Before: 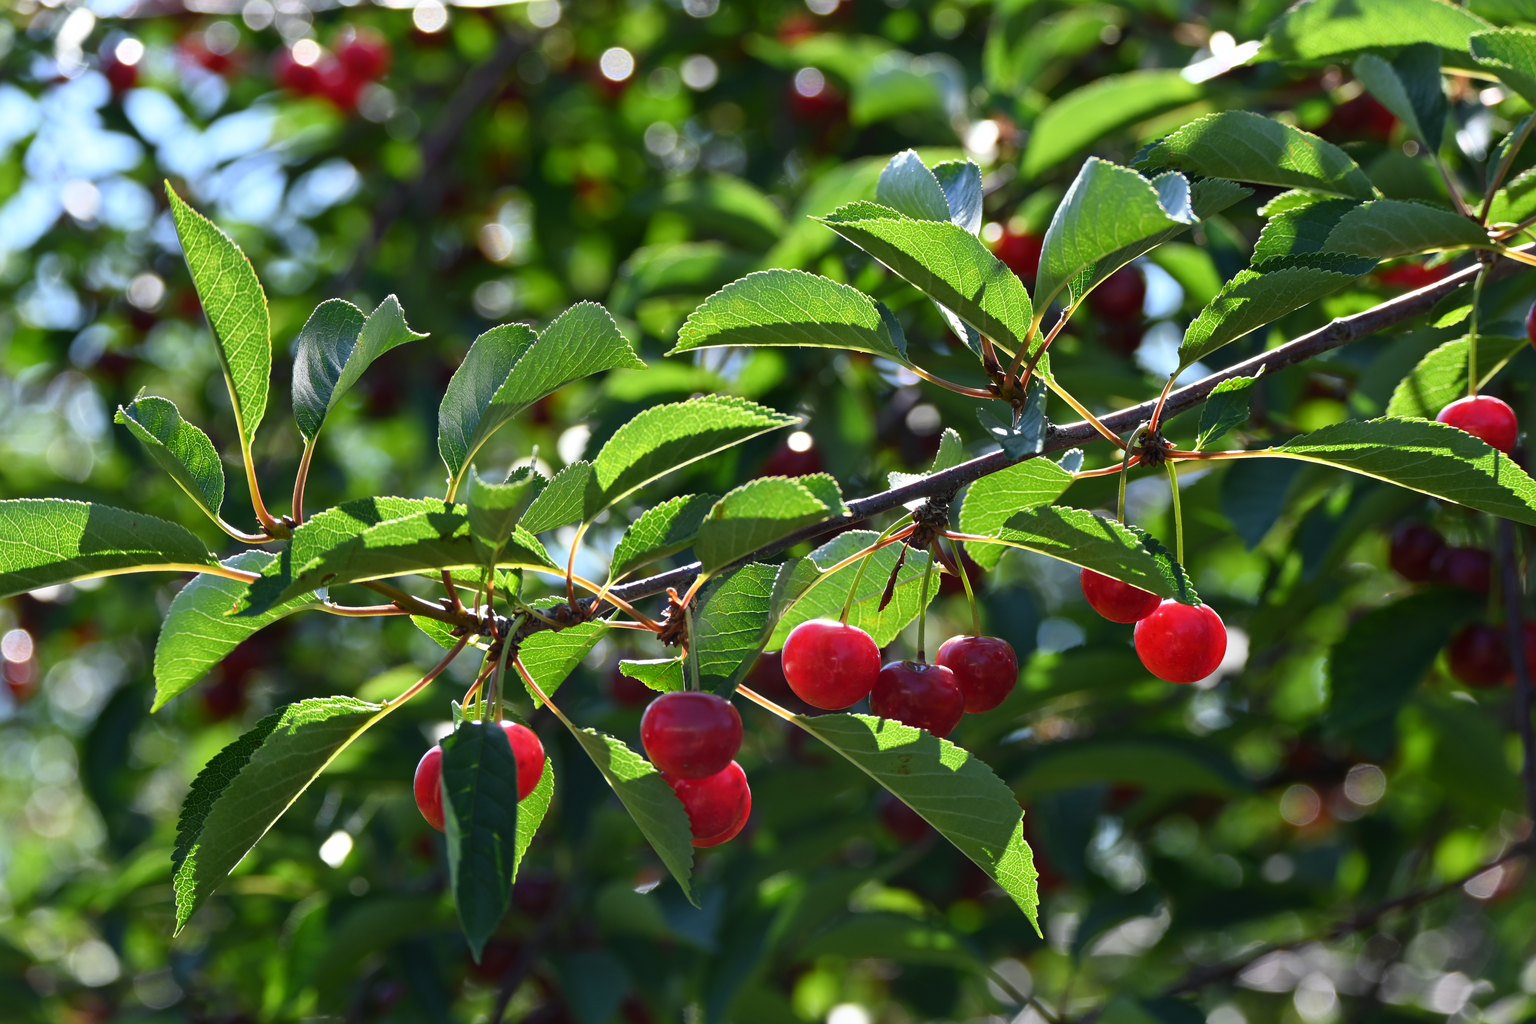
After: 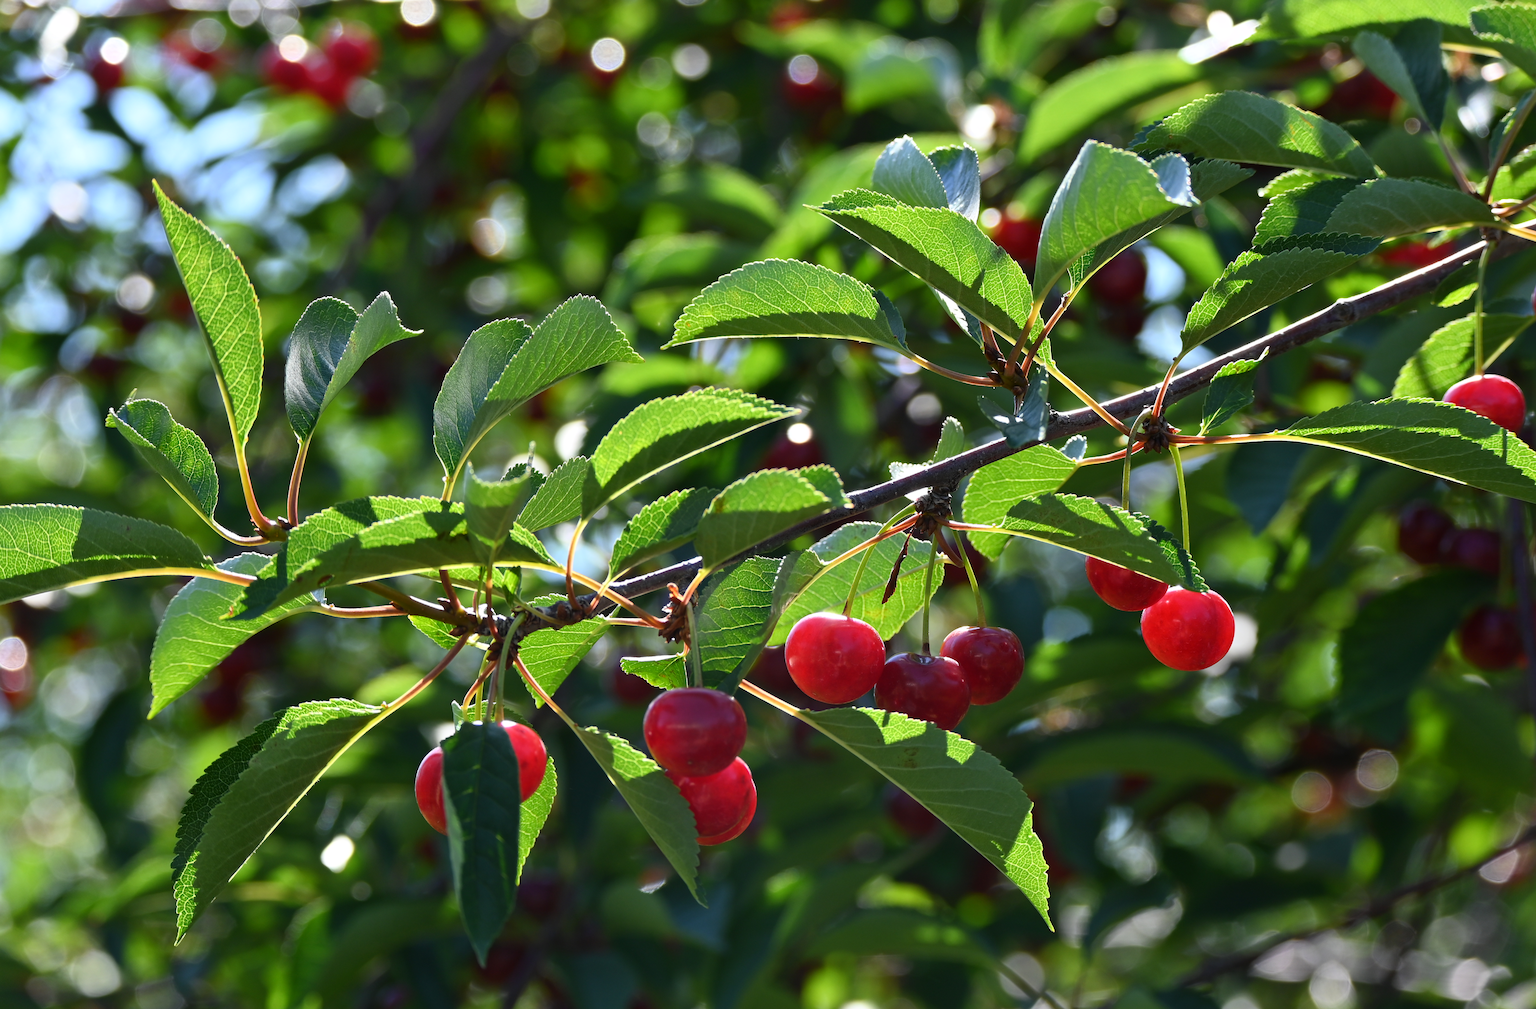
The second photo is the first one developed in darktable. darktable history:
rotate and perspective: rotation -1°, crop left 0.011, crop right 0.989, crop top 0.025, crop bottom 0.975
exposure: compensate exposure bias true, compensate highlight preservation false
